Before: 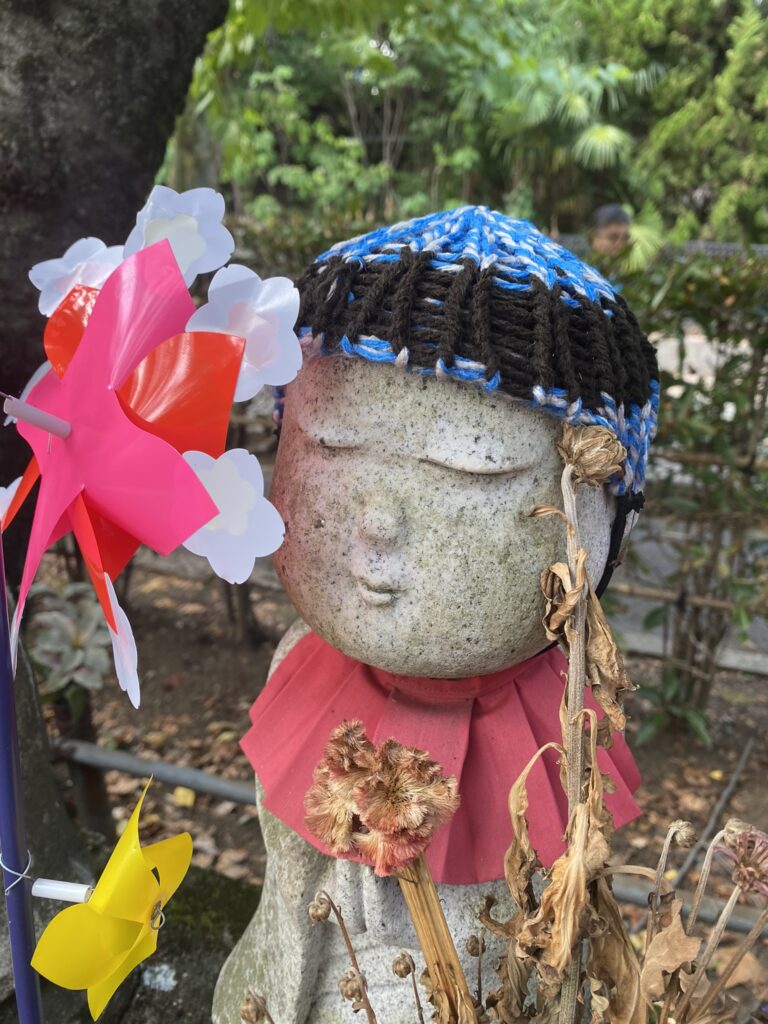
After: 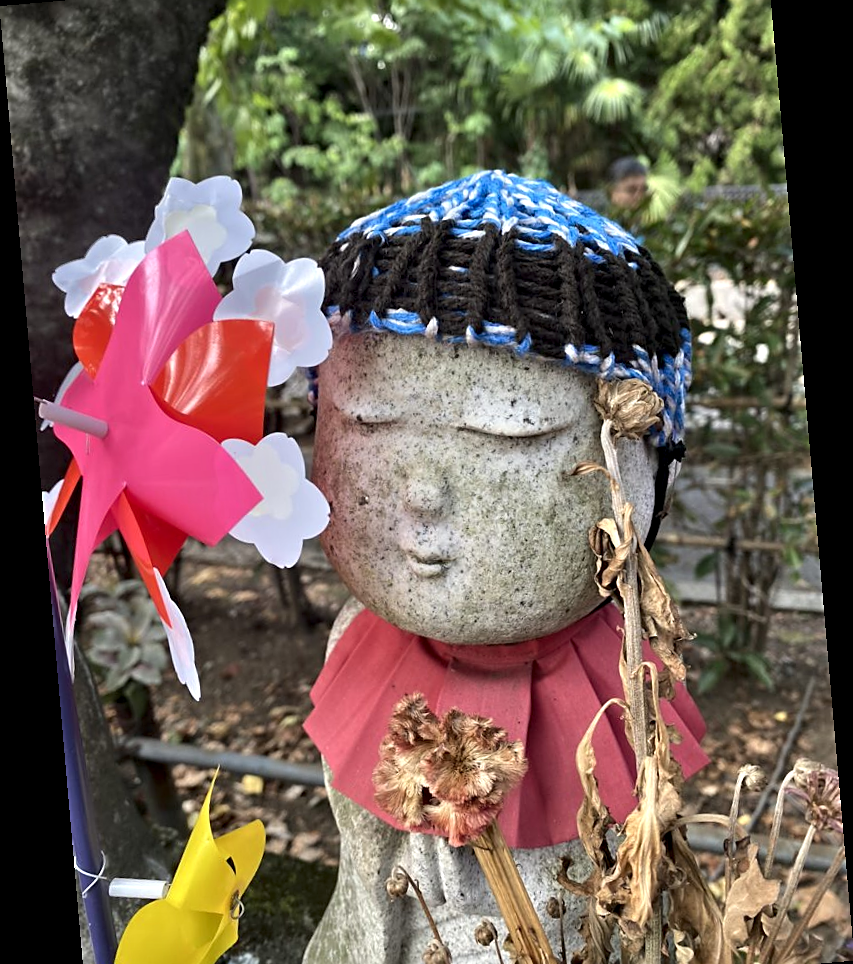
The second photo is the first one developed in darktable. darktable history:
rotate and perspective: rotation -4.98°, automatic cropping off
crop and rotate: top 5.609%, bottom 5.609%
sharpen: on, module defaults
contrast equalizer: y [[0.513, 0.565, 0.608, 0.562, 0.512, 0.5], [0.5 ×6], [0.5, 0.5, 0.5, 0.528, 0.598, 0.658], [0 ×6], [0 ×6]]
